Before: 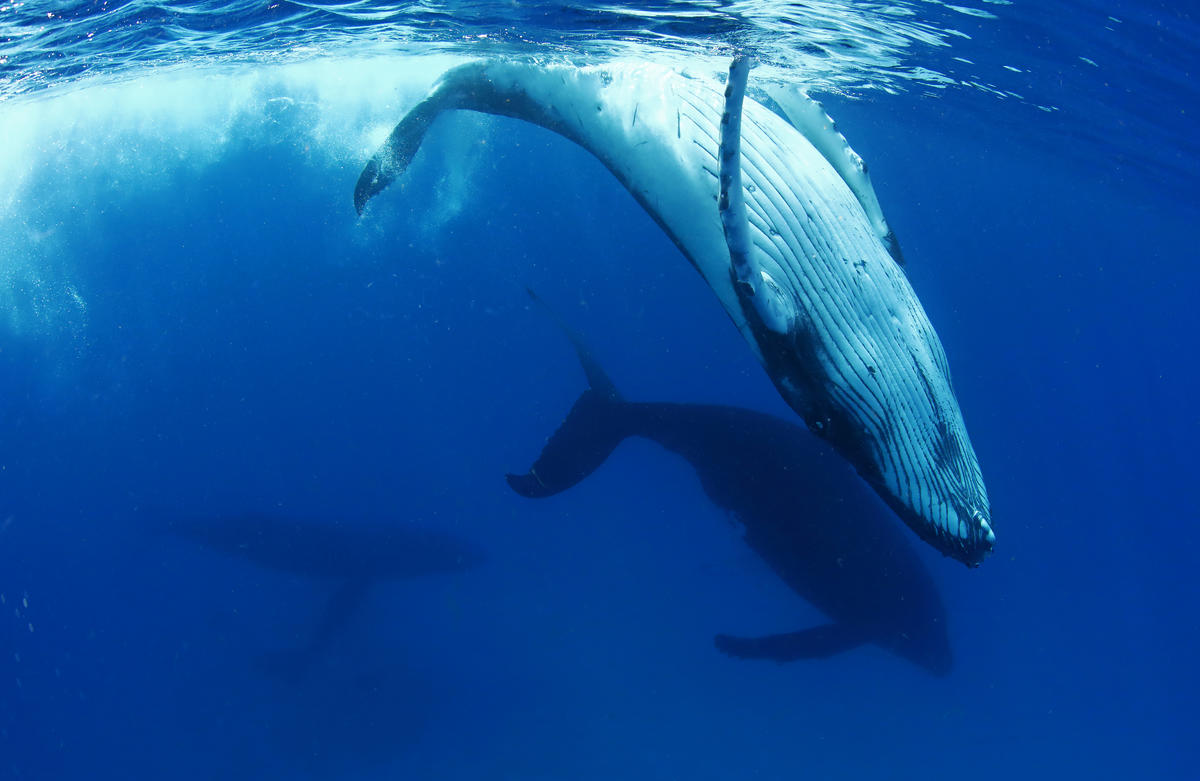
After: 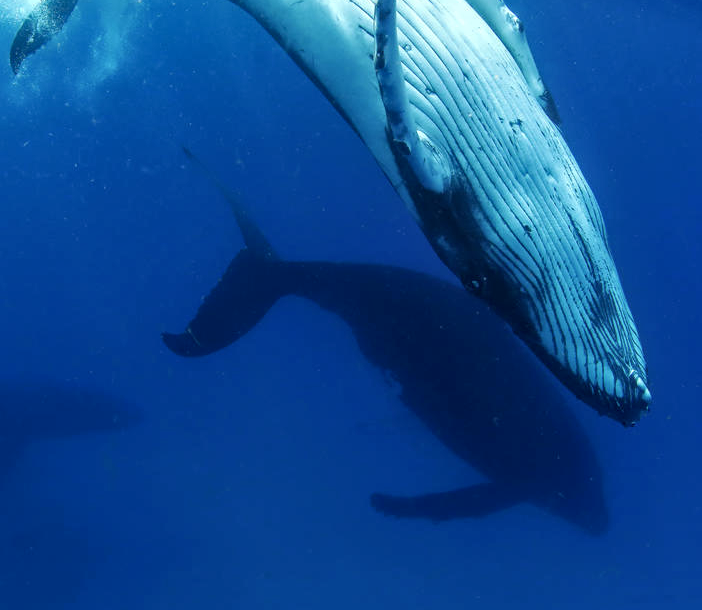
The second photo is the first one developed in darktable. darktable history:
crop and rotate: left 28.688%, top 18.117%, right 12.794%, bottom 3.714%
local contrast: on, module defaults
